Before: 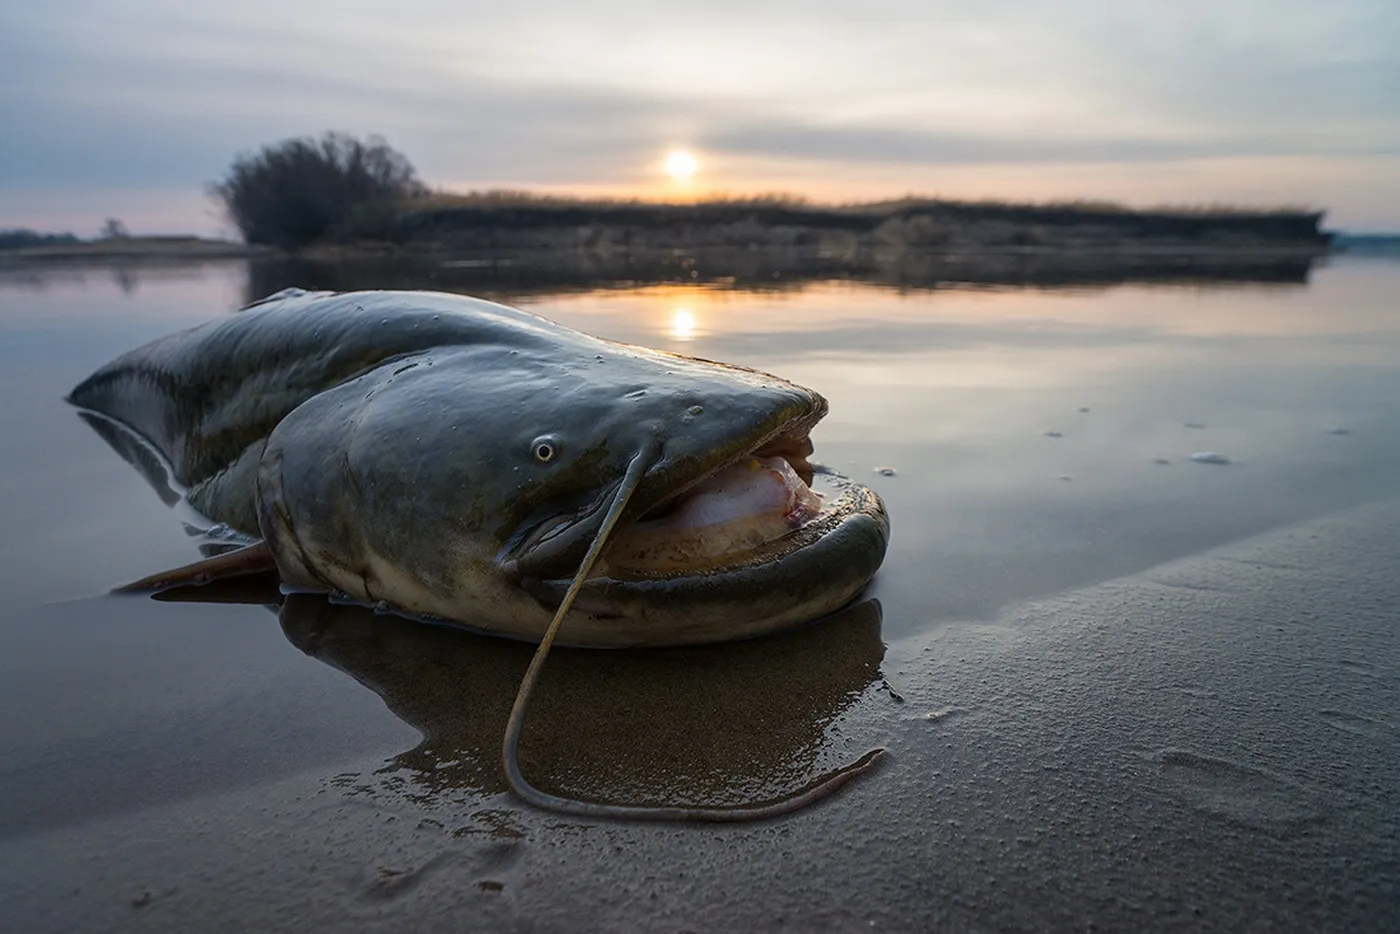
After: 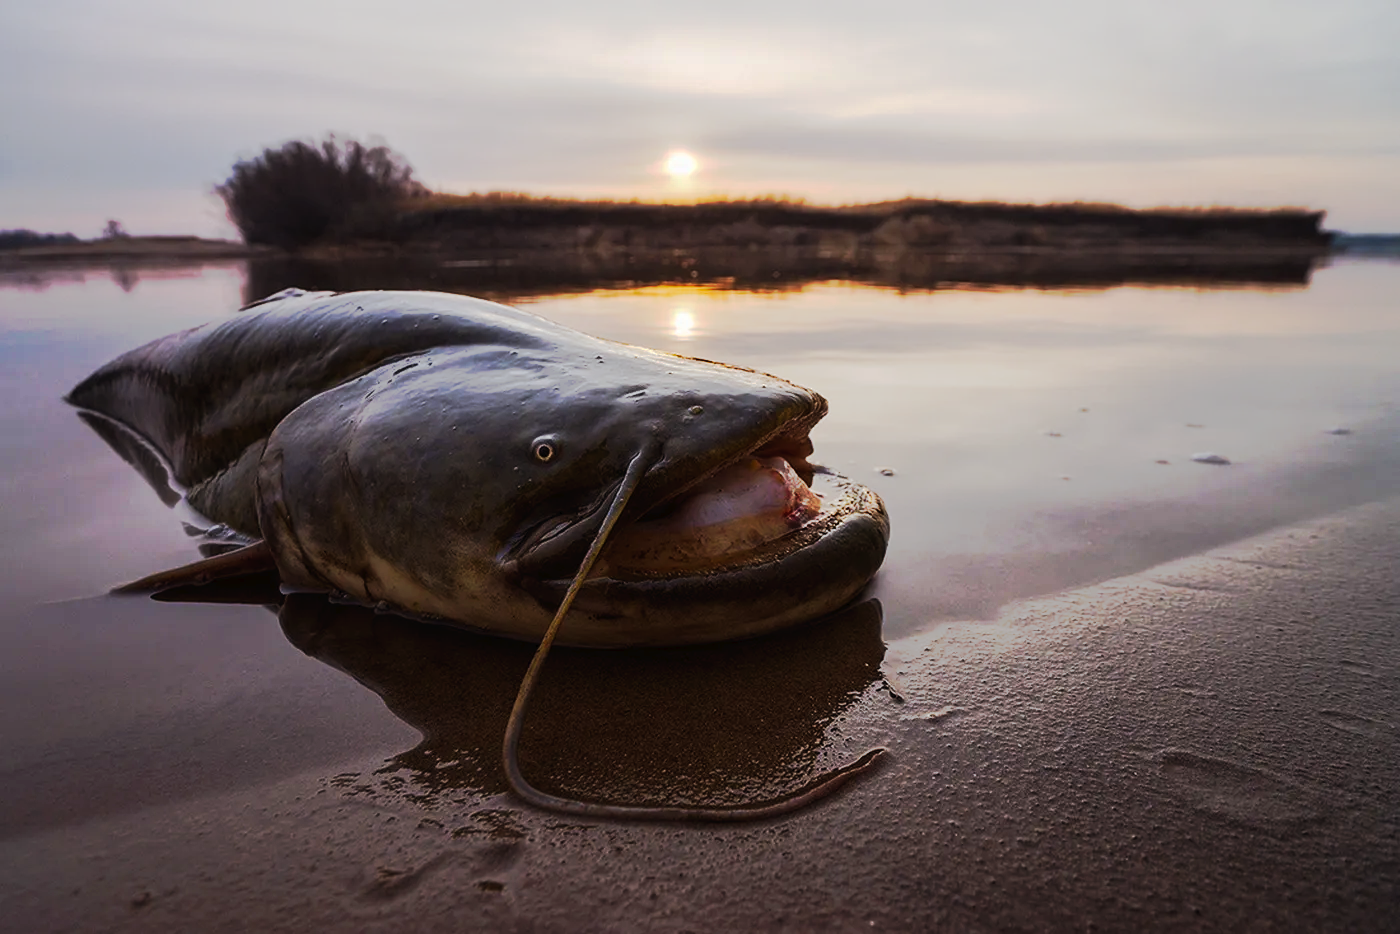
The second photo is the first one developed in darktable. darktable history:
rgb levels: mode RGB, independent channels, levels [[0, 0.5, 1], [0, 0.521, 1], [0, 0.536, 1]]
tone curve: curves: ch0 [(0, 0) (0.003, 0.015) (0.011, 0.019) (0.025, 0.025) (0.044, 0.039) (0.069, 0.053) (0.1, 0.076) (0.136, 0.107) (0.177, 0.143) (0.224, 0.19) (0.277, 0.253) (0.335, 0.32) (0.399, 0.412) (0.468, 0.524) (0.543, 0.668) (0.623, 0.717) (0.709, 0.769) (0.801, 0.82) (0.898, 0.865) (1, 1)], preserve colors none
